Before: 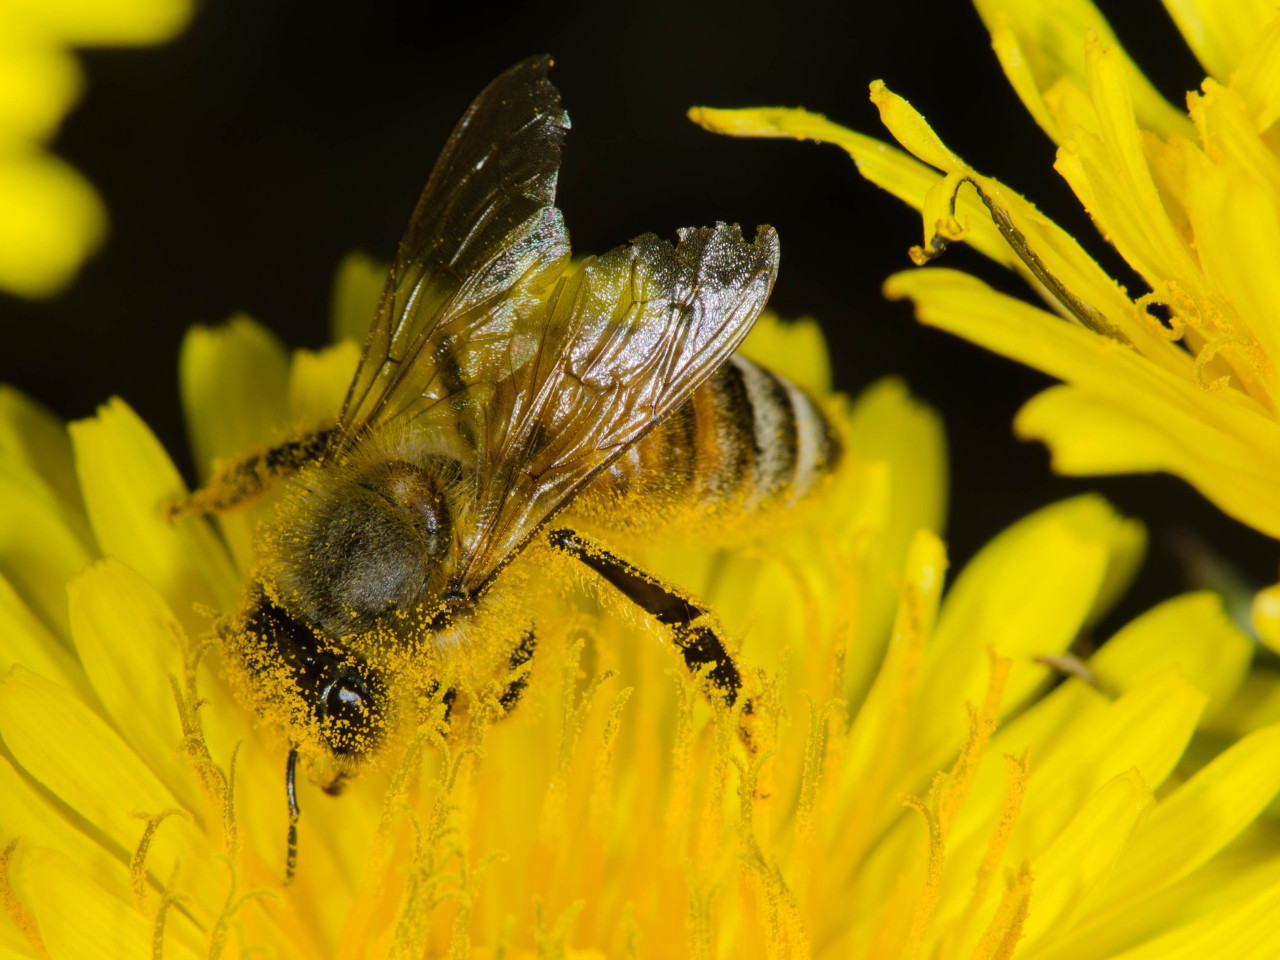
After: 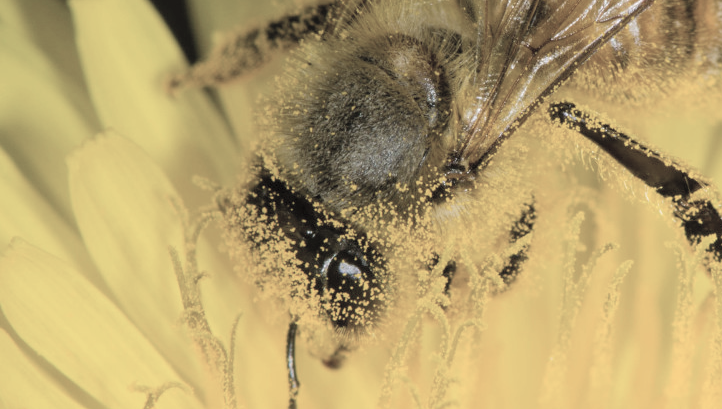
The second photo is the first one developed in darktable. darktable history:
contrast brightness saturation: brightness 0.18, saturation -0.5
crop: top 44.483%, right 43.593%, bottom 12.892%
